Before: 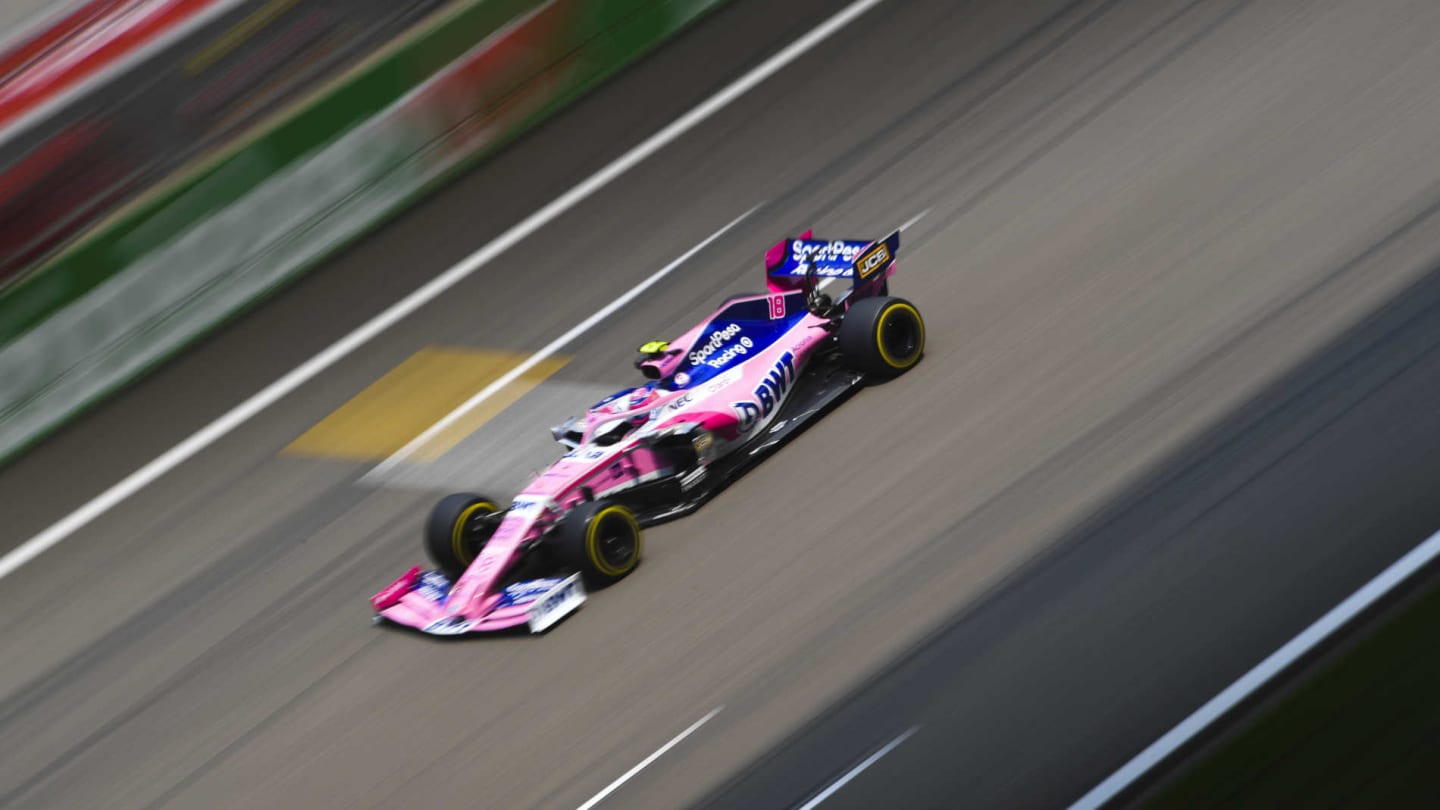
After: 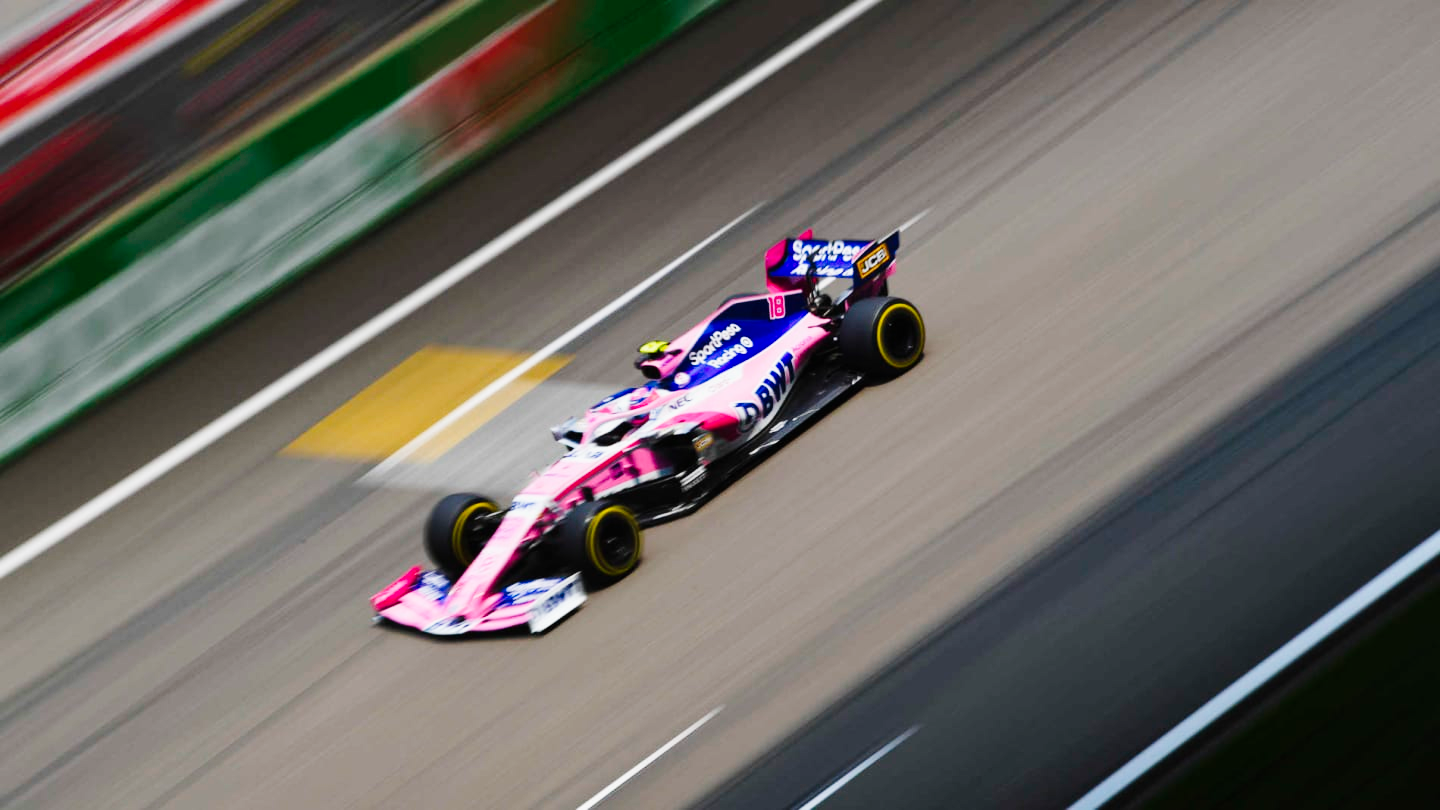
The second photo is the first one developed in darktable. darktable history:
tone curve: curves: ch0 [(0, 0) (0.114, 0.083) (0.291, 0.3) (0.447, 0.535) (0.602, 0.712) (0.772, 0.864) (0.999, 0.978)]; ch1 [(0, 0) (0.389, 0.352) (0.458, 0.433) (0.486, 0.474) (0.509, 0.505) (0.535, 0.541) (0.555, 0.557) (0.677, 0.724) (1, 1)]; ch2 [(0, 0) (0.369, 0.388) (0.449, 0.431) (0.501, 0.5) (0.528, 0.552) (0.561, 0.596) (0.697, 0.721) (1, 1)], preserve colors none
